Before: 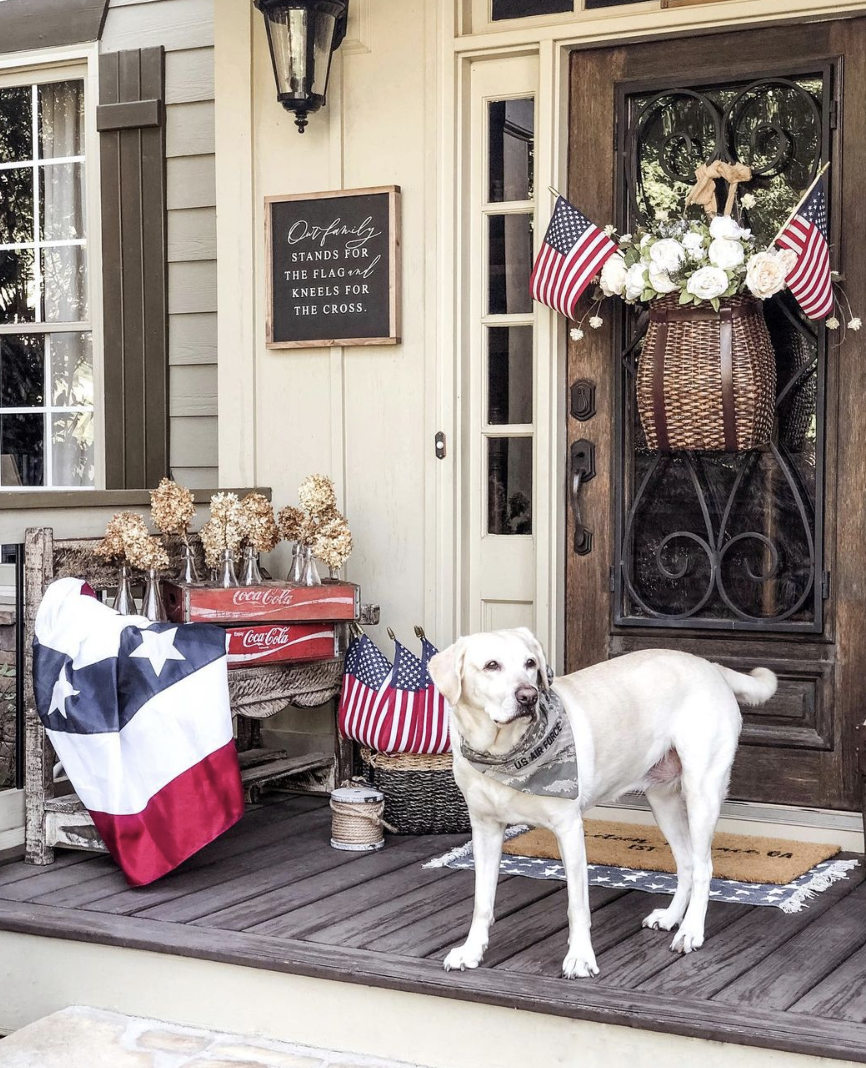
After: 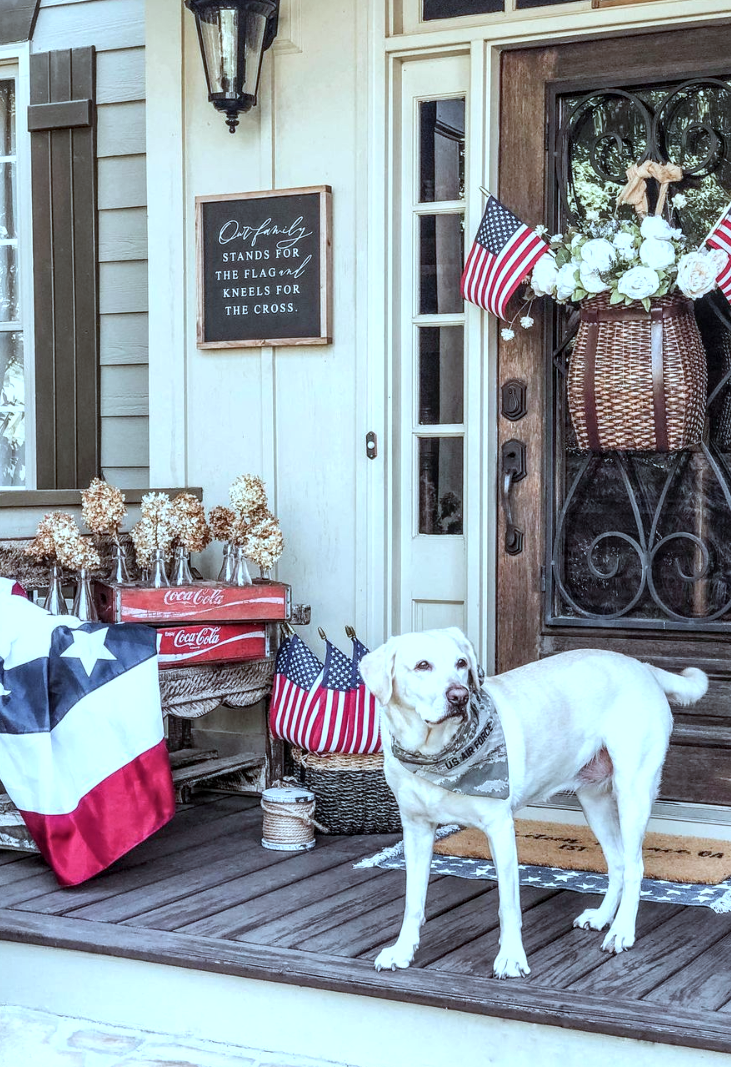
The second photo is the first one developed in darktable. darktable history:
tone equalizer: on, module defaults
shadows and highlights: shadows 37.7, highlights -27.33, soften with gaussian
exposure: exposure 0.129 EV, compensate highlight preservation false
crop: left 7.977%, right 7.497%
color calibration: illuminant same as pipeline (D50), adaptation XYZ, x 0.347, y 0.358, temperature 5018.57 K
color correction: highlights a* -10.37, highlights b* -19.72
local contrast: on, module defaults
